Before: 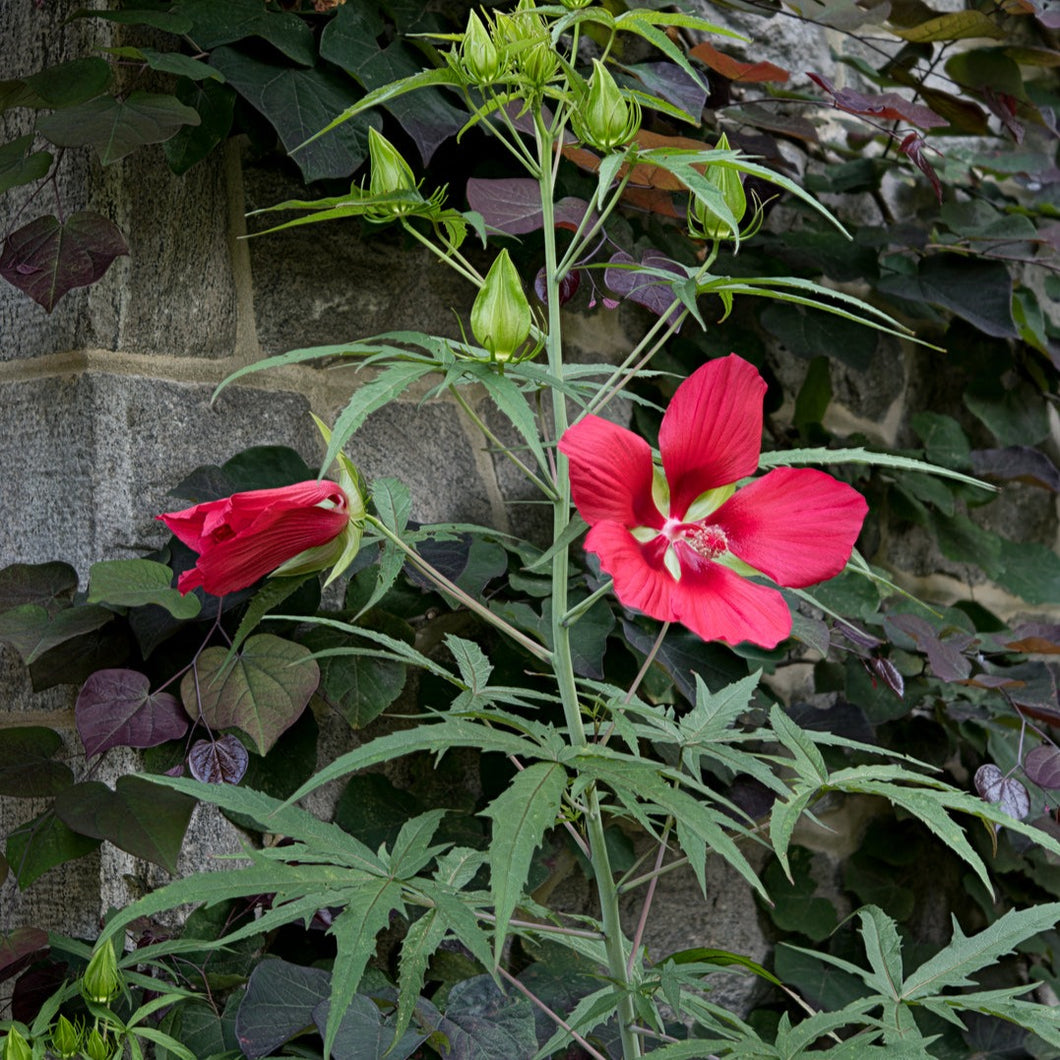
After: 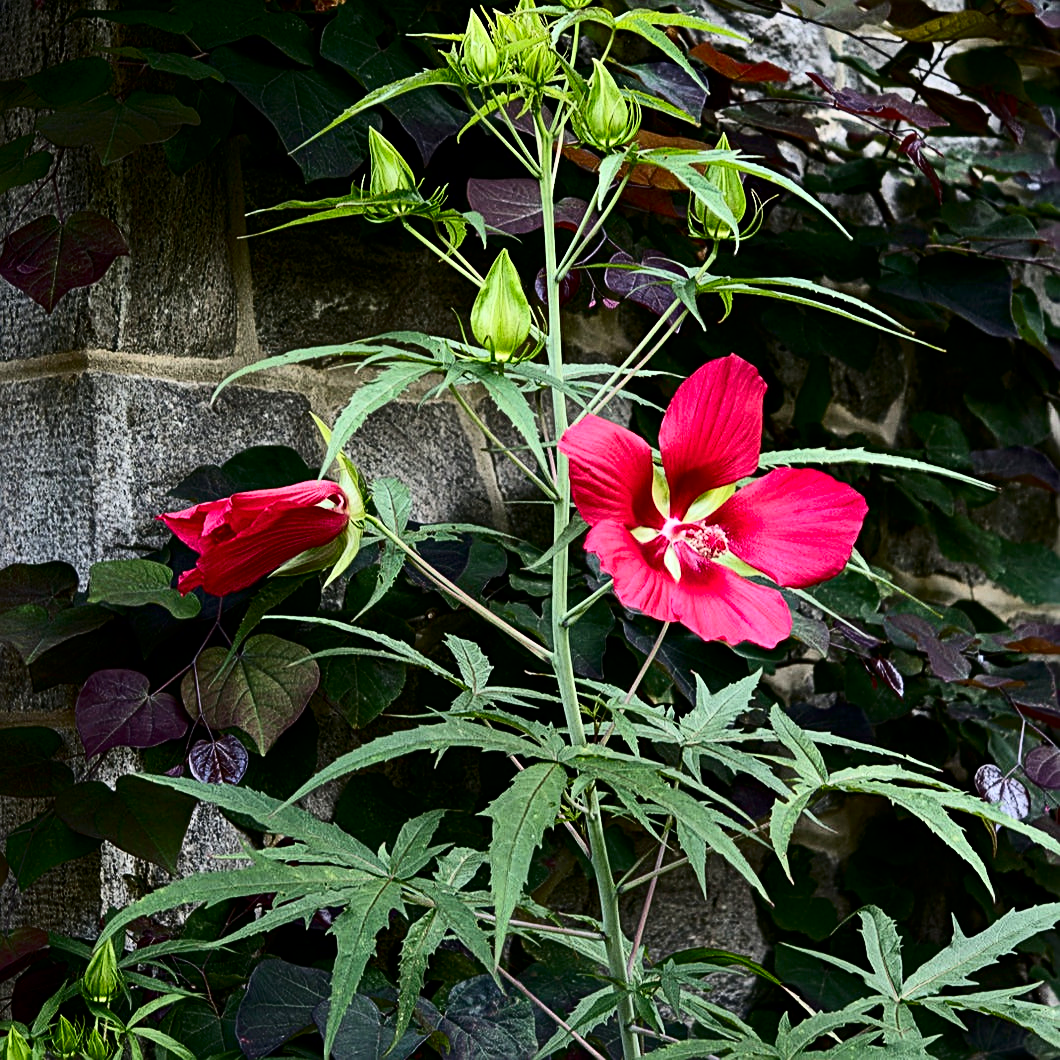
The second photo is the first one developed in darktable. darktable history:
tone equalizer: -8 EV -0.422 EV, -7 EV -0.374 EV, -6 EV -0.348 EV, -5 EV -0.211 EV, -3 EV 0.188 EV, -2 EV 0.325 EV, -1 EV 0.405 EV, +0 EV 0.391 EV
contrast brightness saturation: contrast 0.336, brightness -0.073, saturation 0.17
sharpen: on, module defaults
